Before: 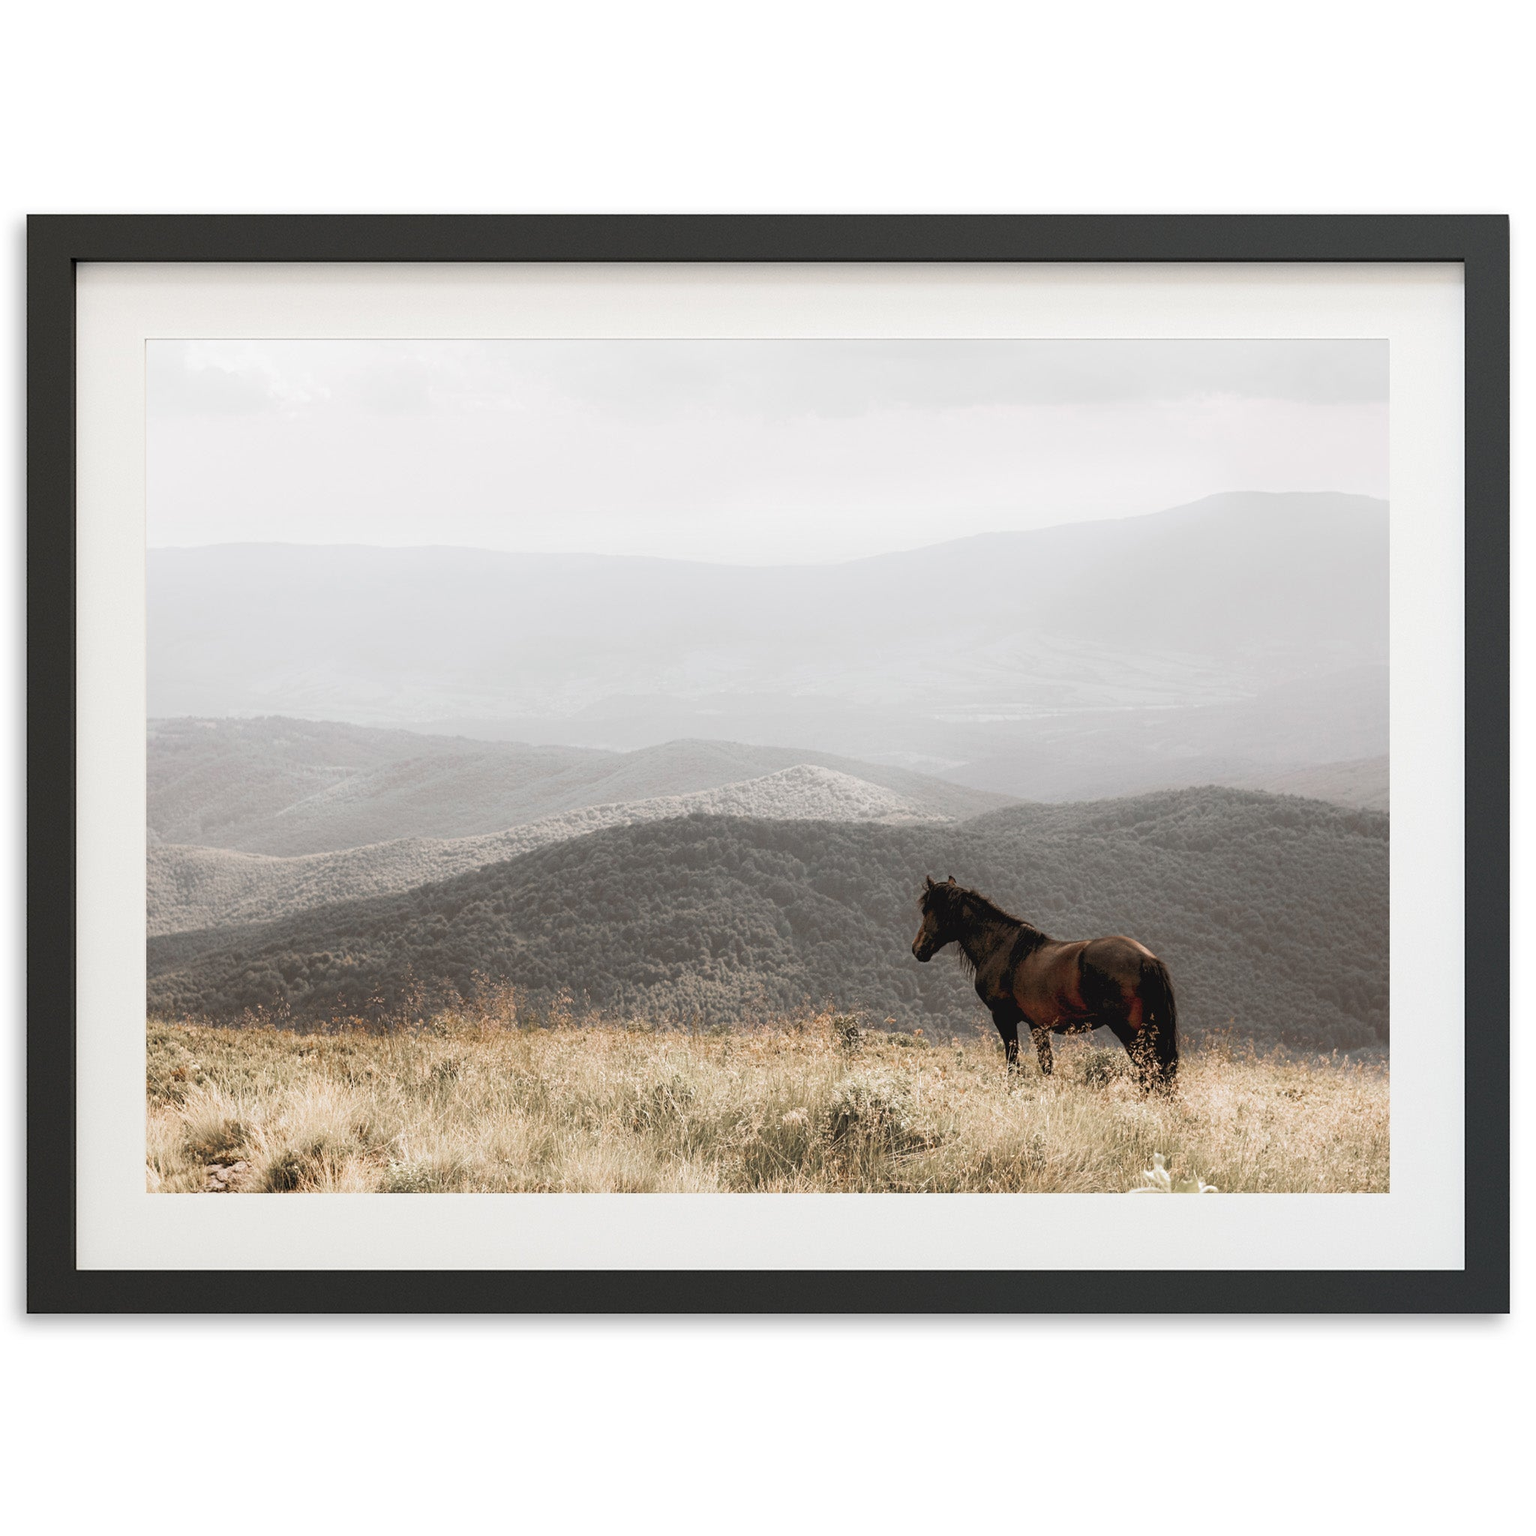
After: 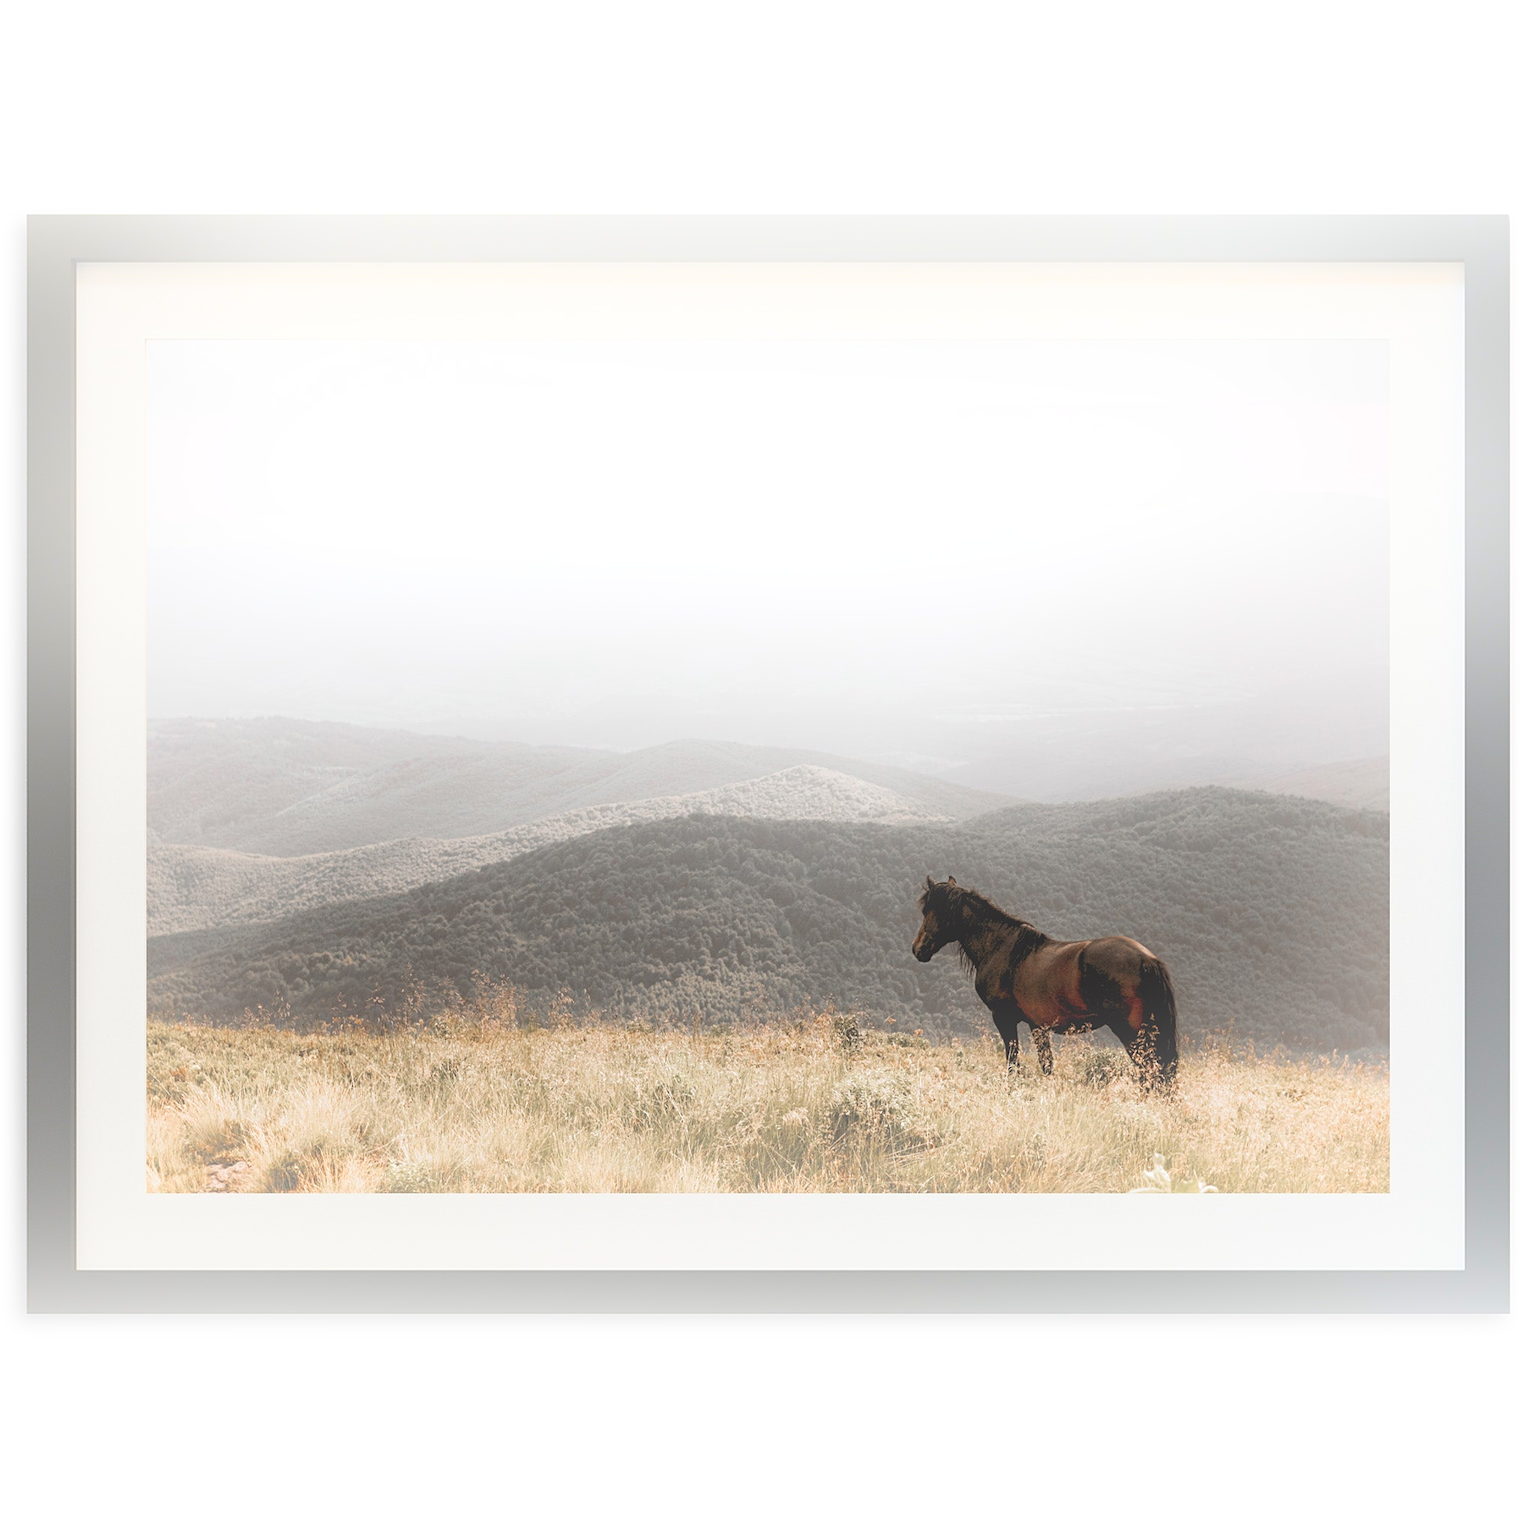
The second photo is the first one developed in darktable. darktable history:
sharpen: amount 0.2
white balance: emerald 1
shadows and highlights: shadows 49, highlights -41, soften with gaussian
bloom: size 38%, threshold 95%, strength 30%
